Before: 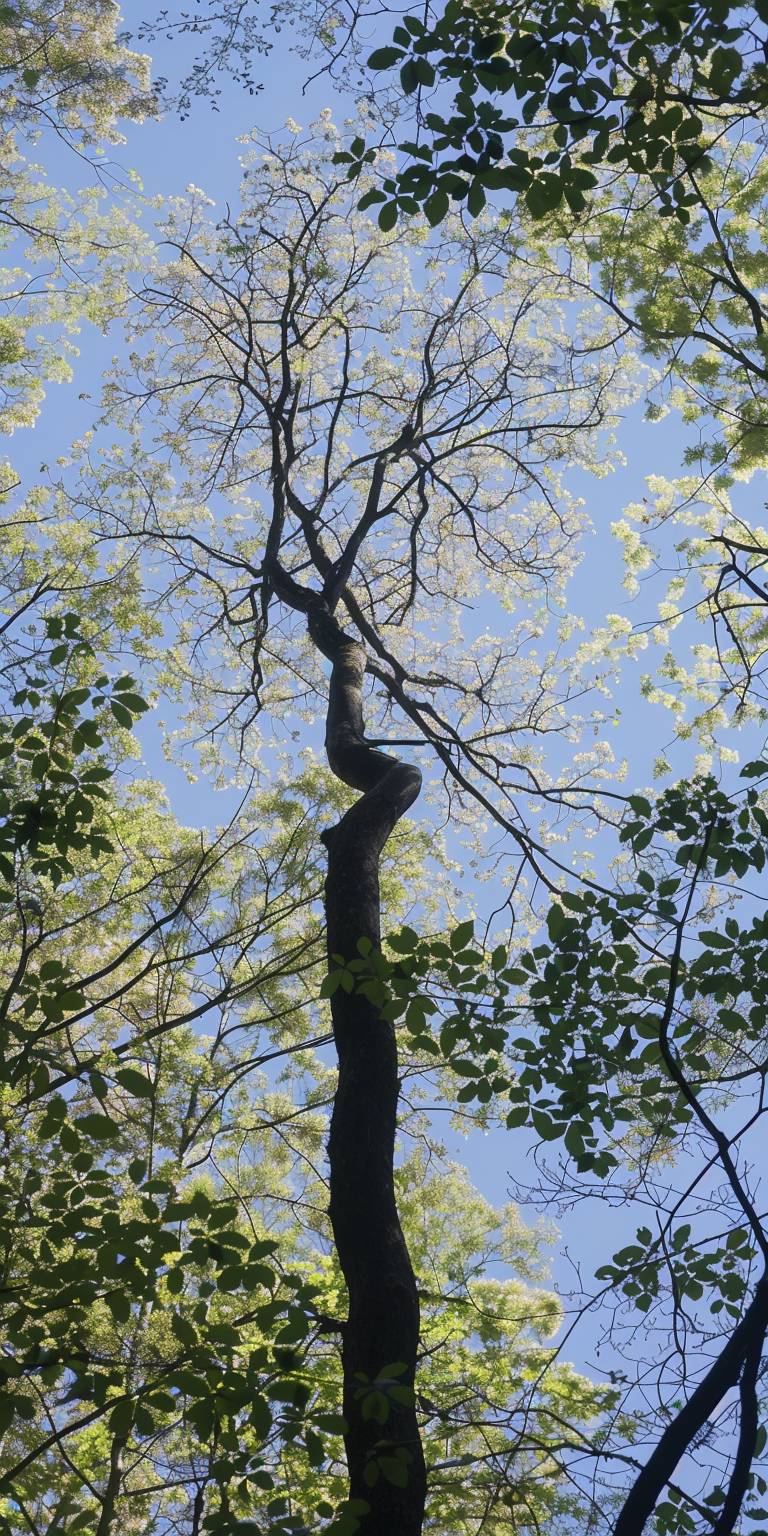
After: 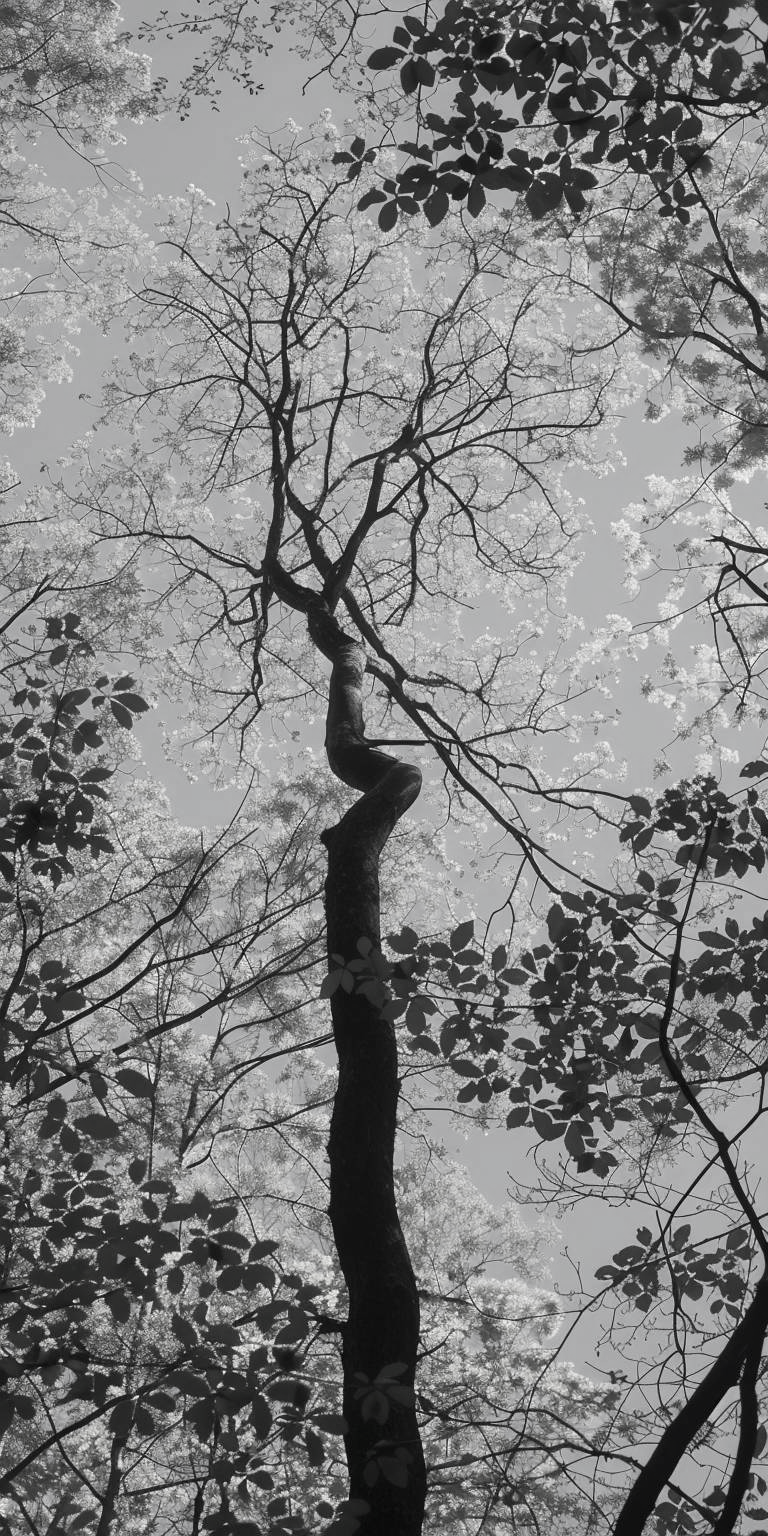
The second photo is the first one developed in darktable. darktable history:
contrast brightness saturation: saturation -0.982
